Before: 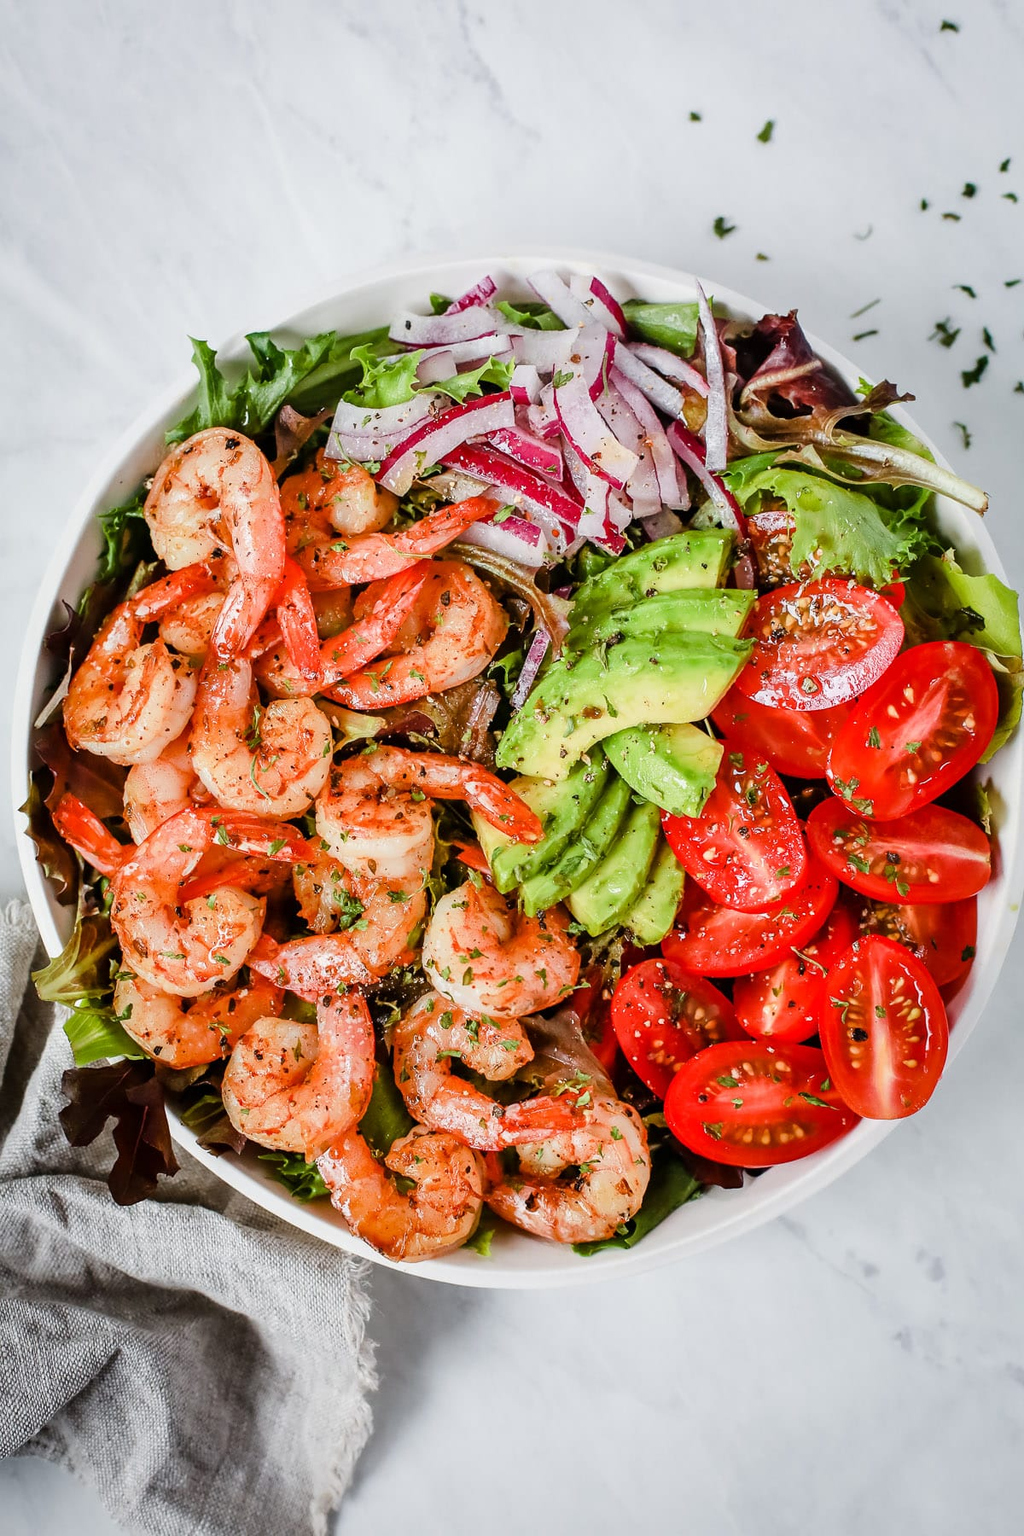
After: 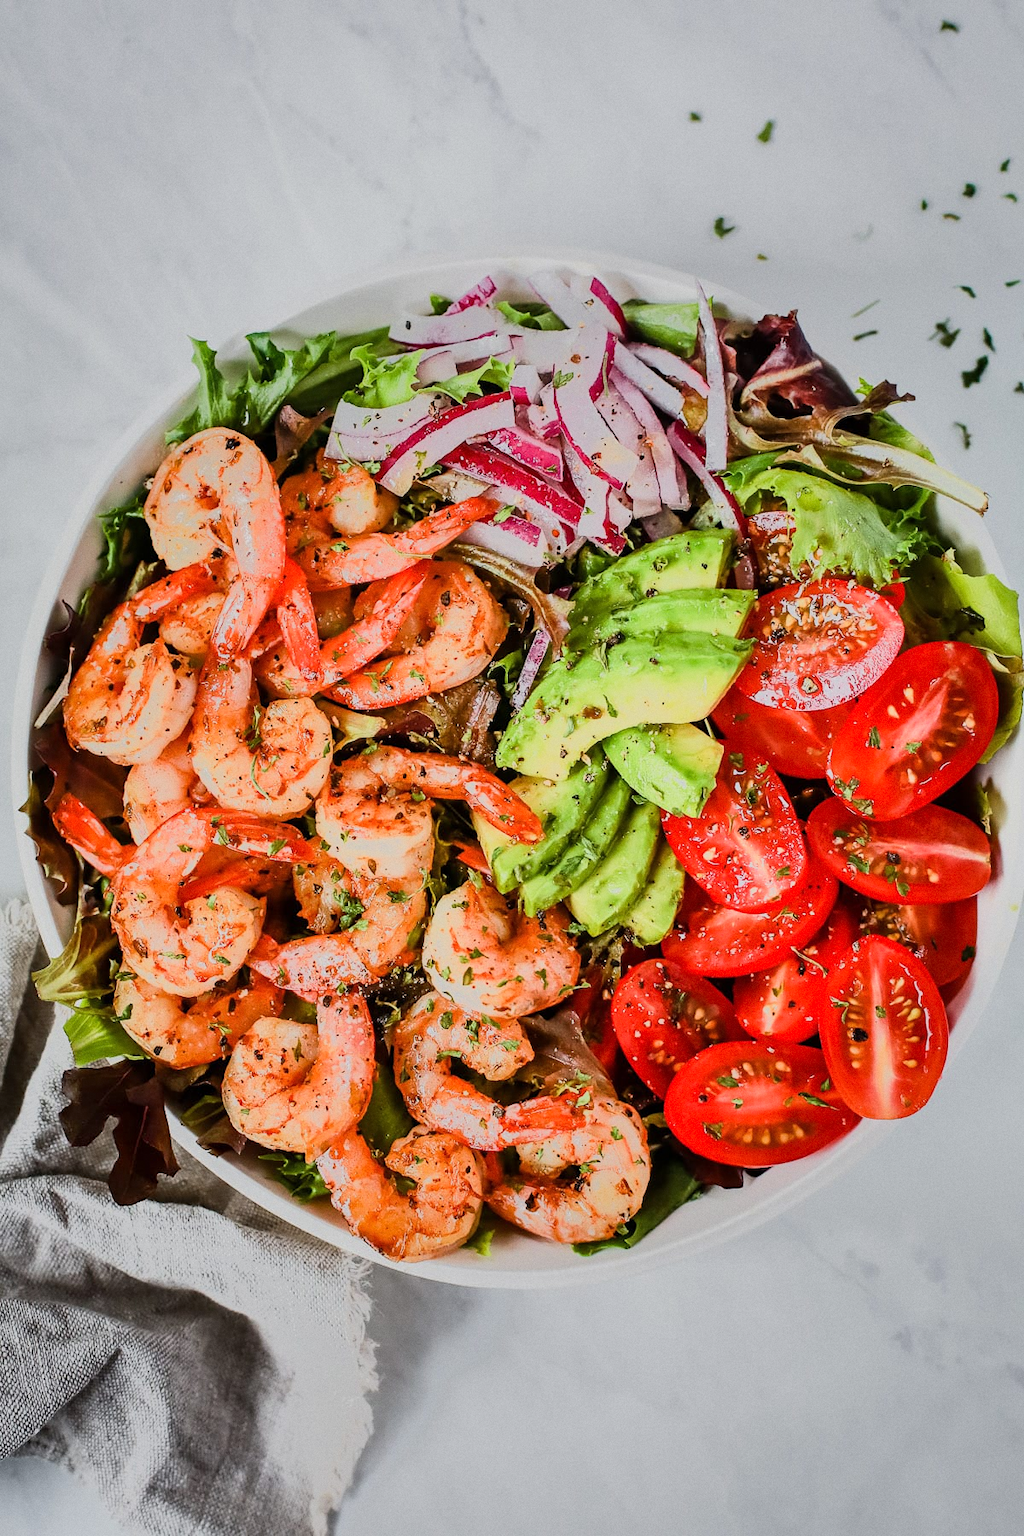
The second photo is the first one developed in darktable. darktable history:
tone equalizer: -7 EV -0.63 EV, -6 EV 1 EV, -5 EV -0.45 EV, -4 EV 0.43 EV, -3 EV 0.41 EV, -2 EV 0.15 EV, -1 EV -0.15 EV, +0 EV -0.39 EV, smoothing diameter 25%, edges refinement/feathering 10, preserve details guided filter
grain: coarseness 0.09 ISO, strength 16.61%
